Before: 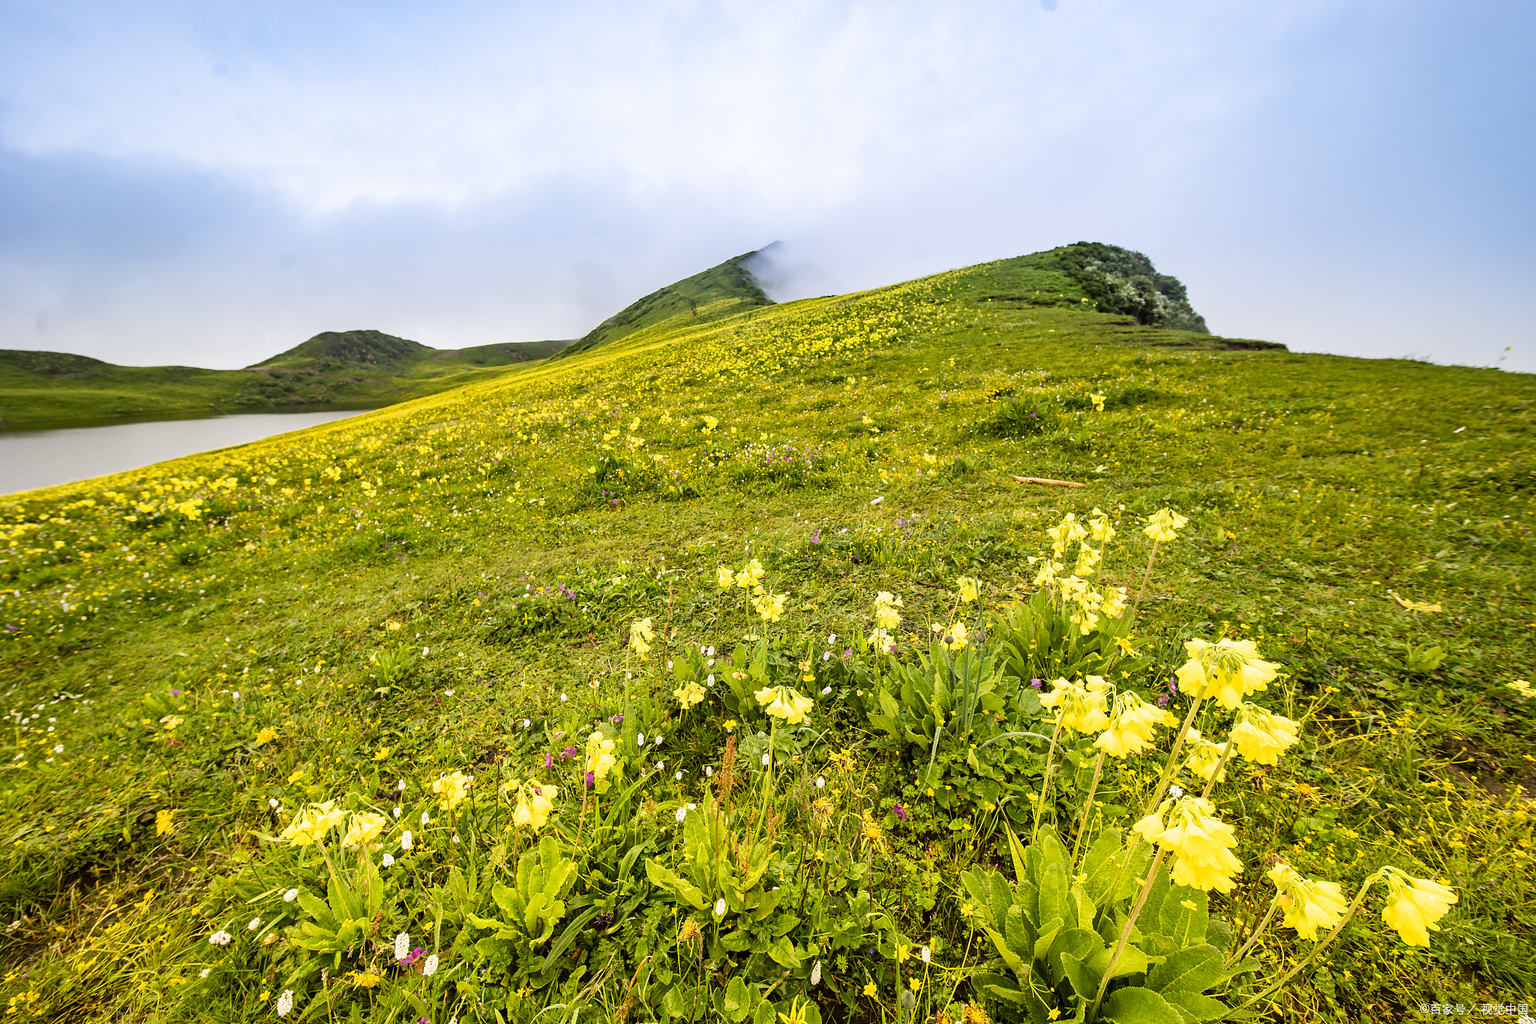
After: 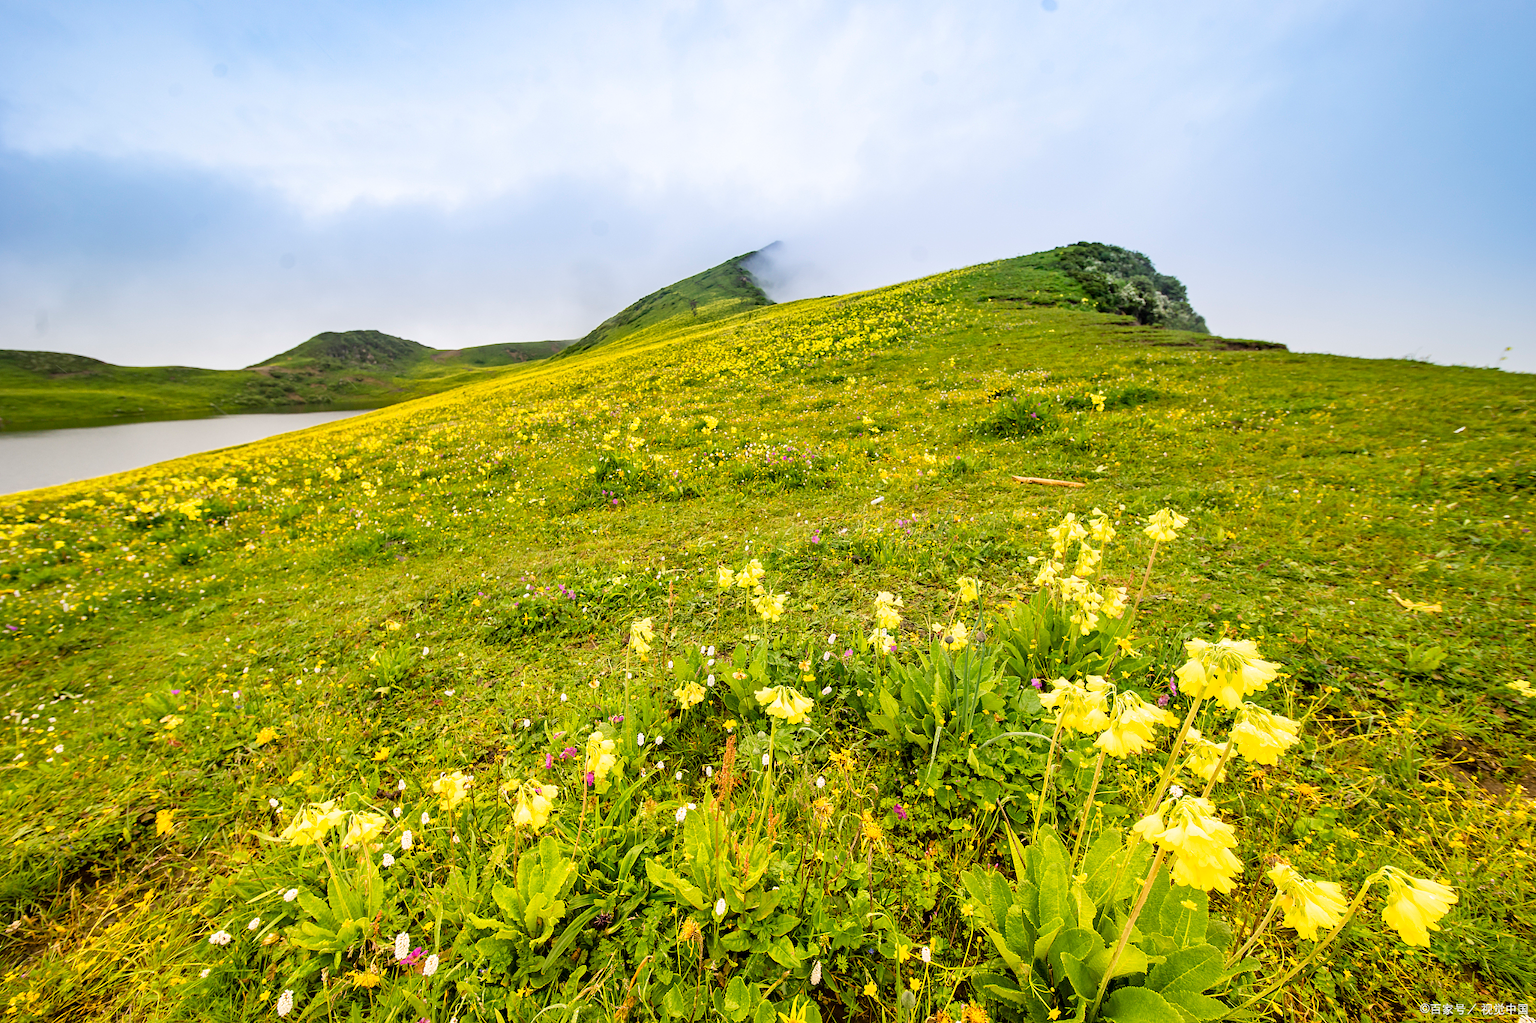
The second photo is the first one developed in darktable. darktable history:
tone equalizer: -7 EV 0.162 EV, -6 EV 0.622 EV, -5 EV 1.16 EV, -4 EV 1.36 EV, -3 EV 1.18 EV, -2 EV 0.6 EV, -1 EV 0.152 EV, smoothing diameter 24.87%, edges refinement/feathering 9.5, preserve details guided filter
